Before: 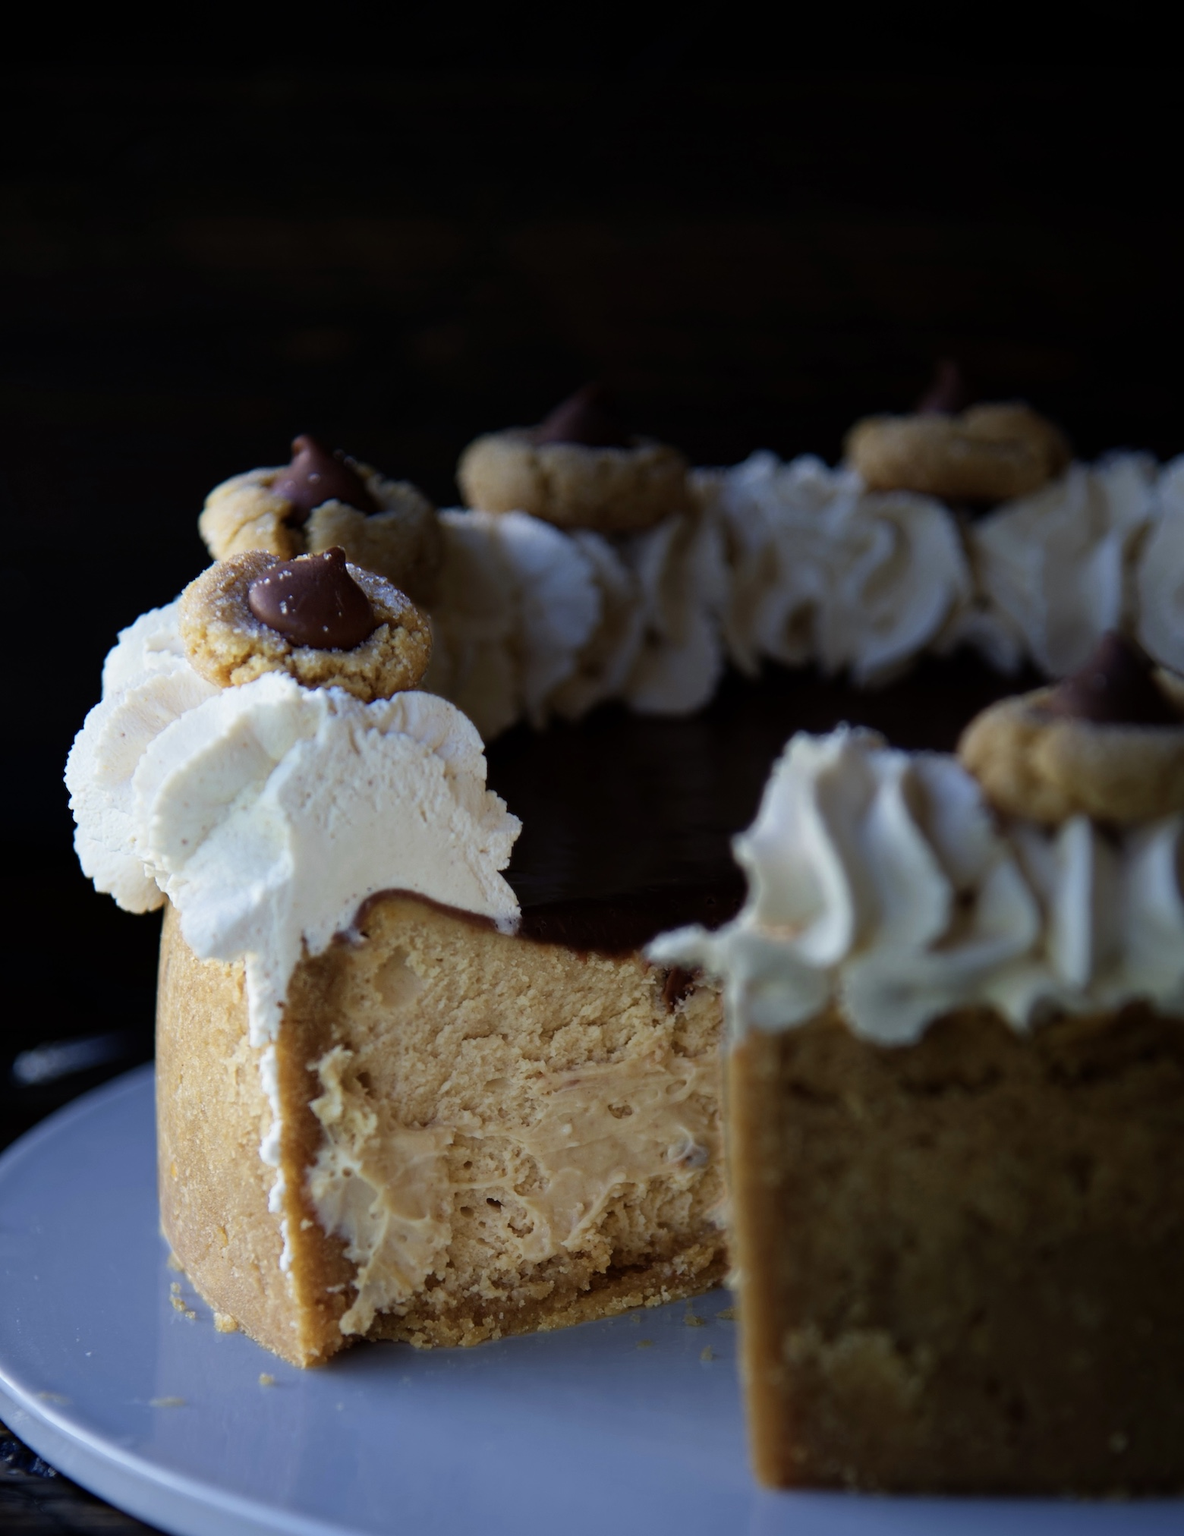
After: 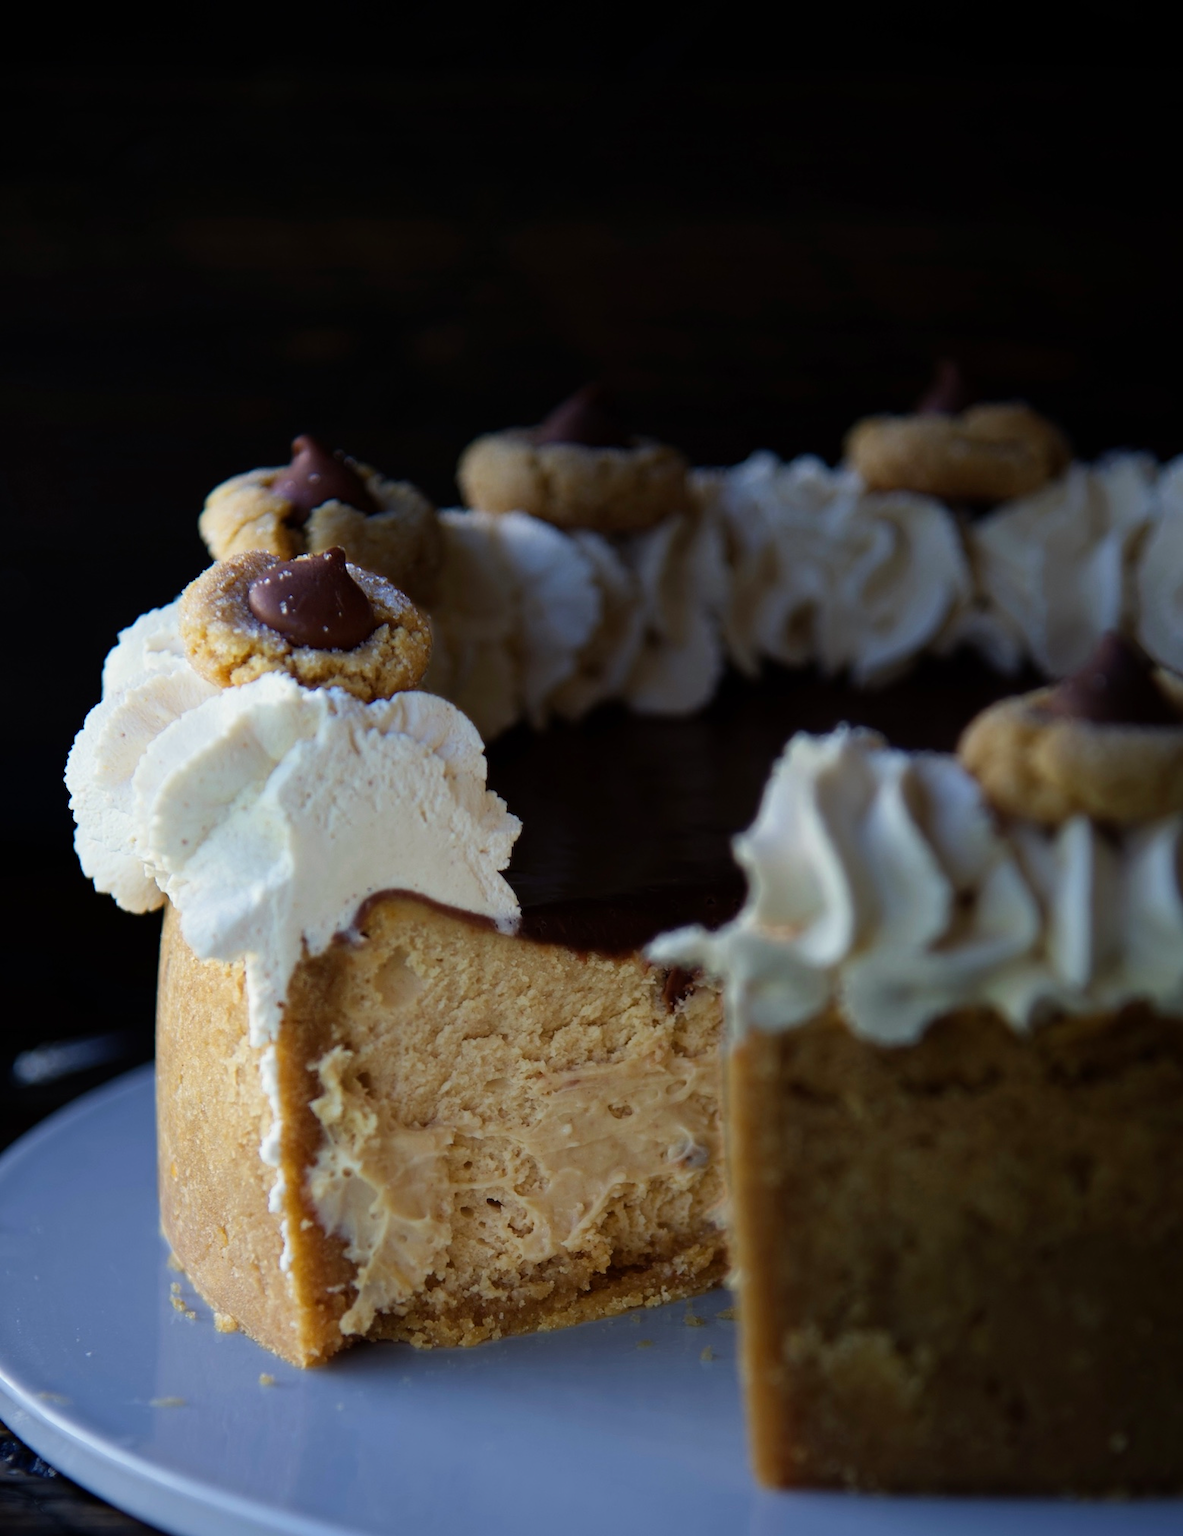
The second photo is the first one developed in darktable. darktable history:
color correction: highlights b* 2.99
